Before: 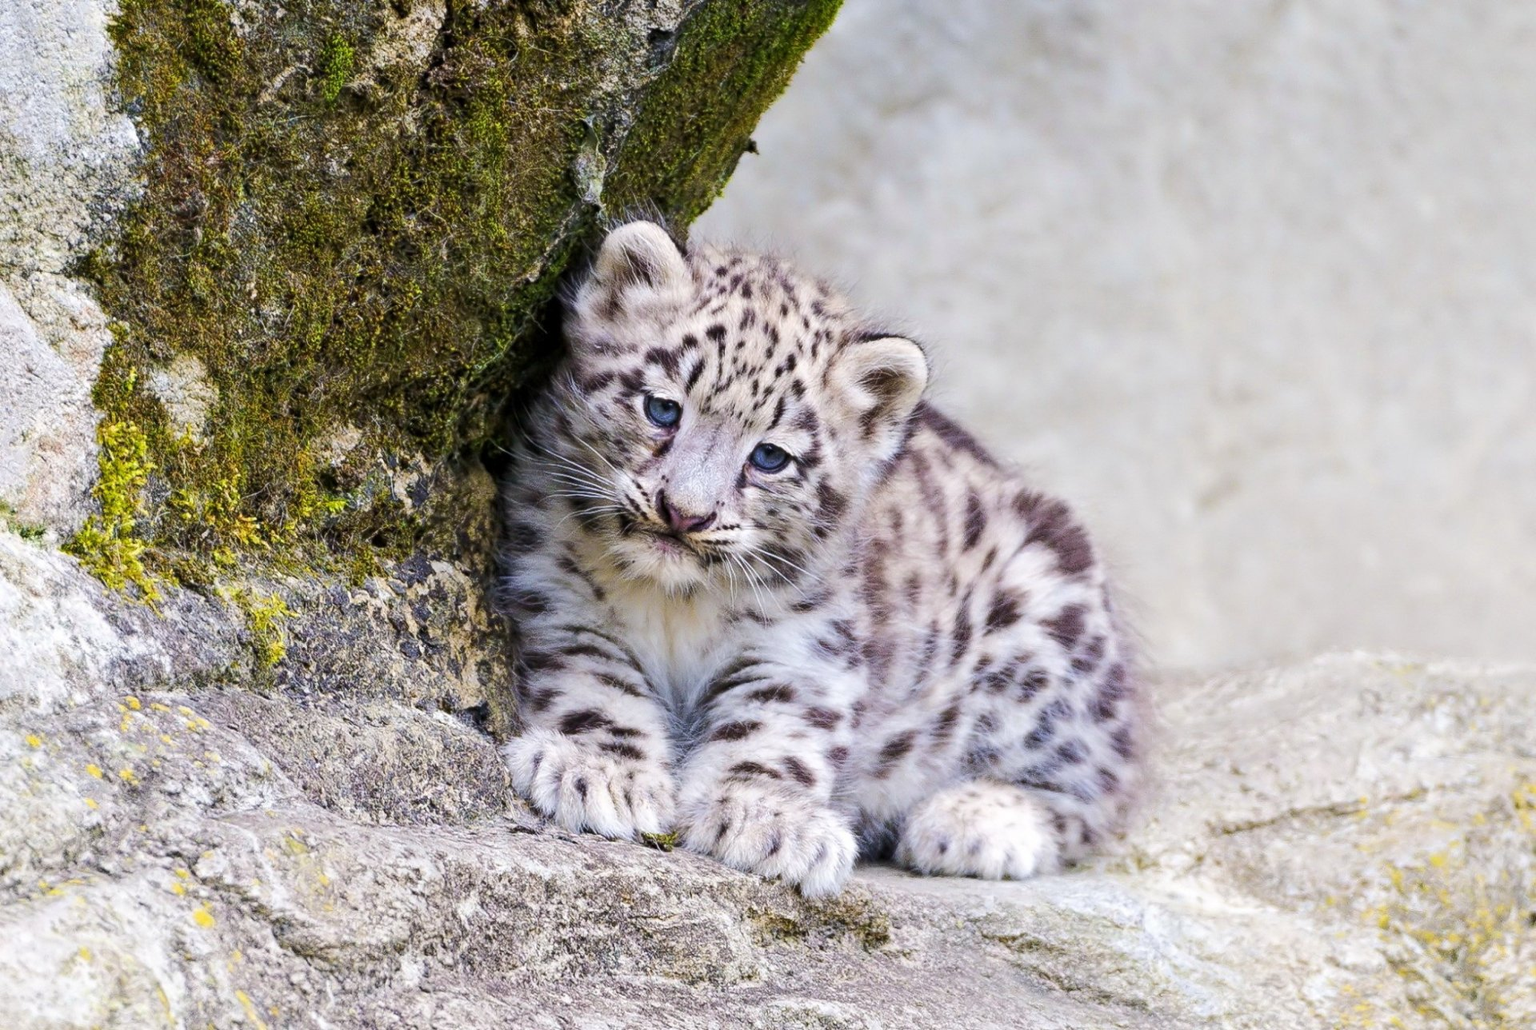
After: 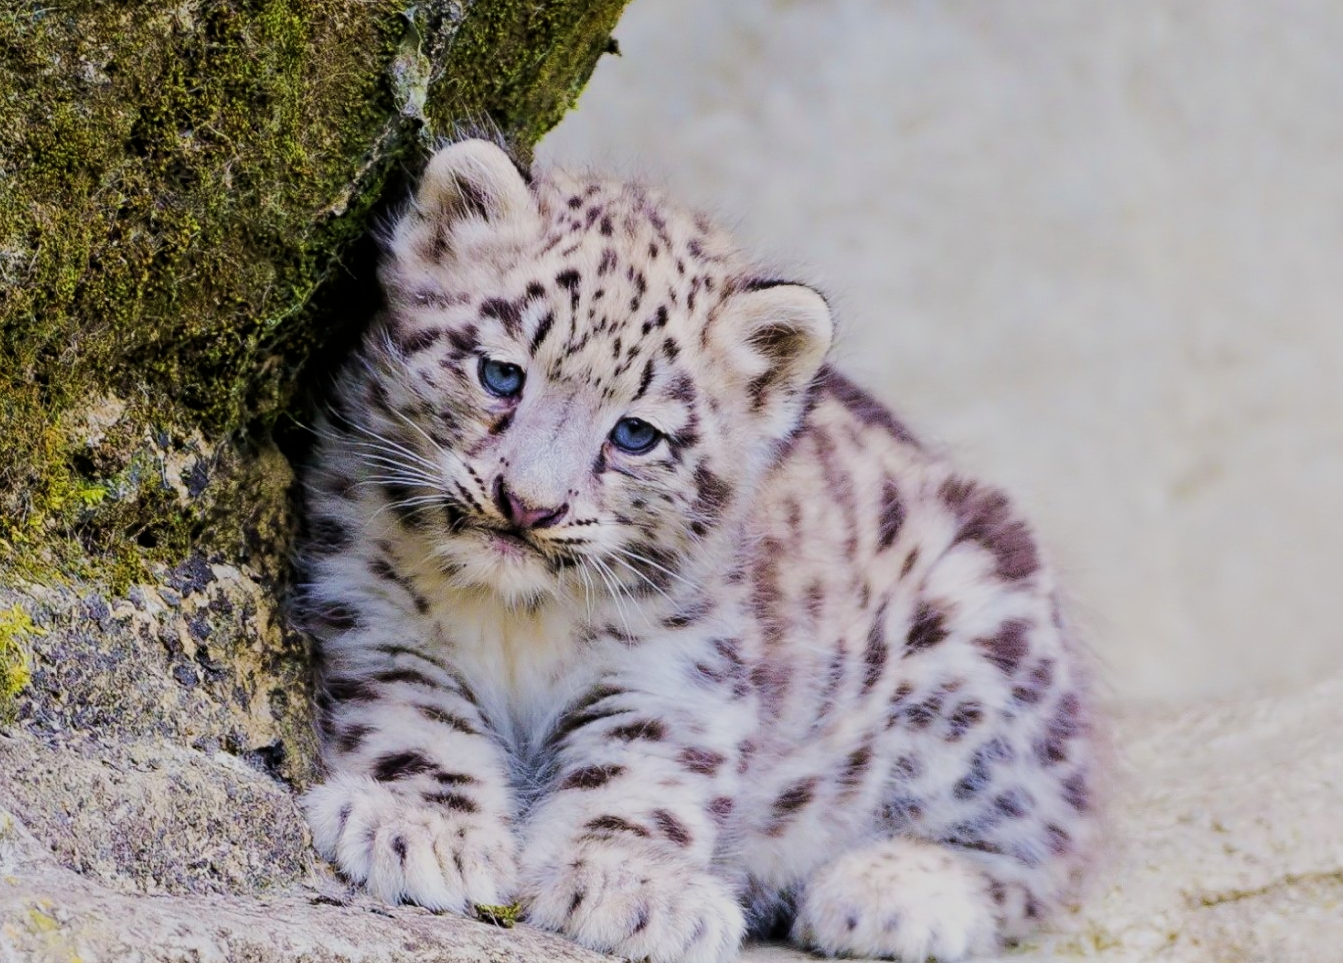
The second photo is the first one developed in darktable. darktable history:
velvia: on, module defaults
crop and rotate: left 17.046%, top 10.659%, right 12.989%, bottom 14.553%
filmic rgb: black relative exposure -7.65 EV, white relative exposure 4.56 EV, hardness 3.61
